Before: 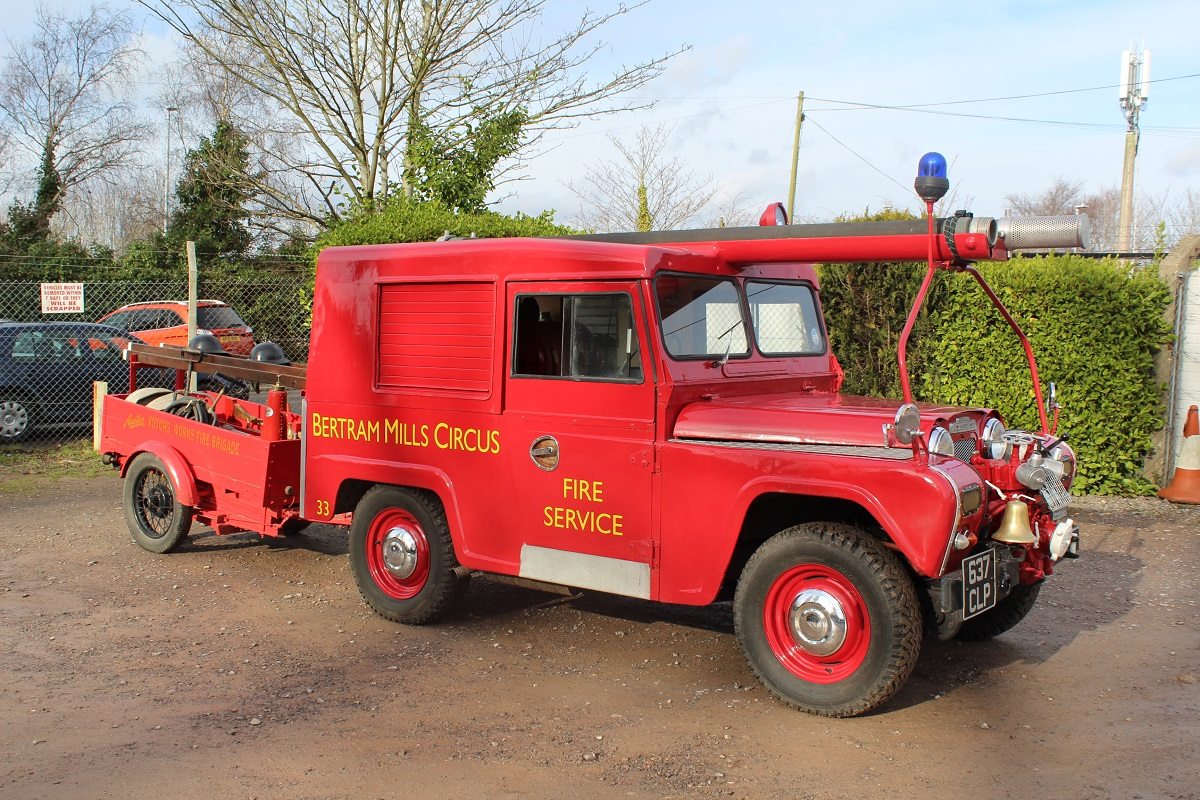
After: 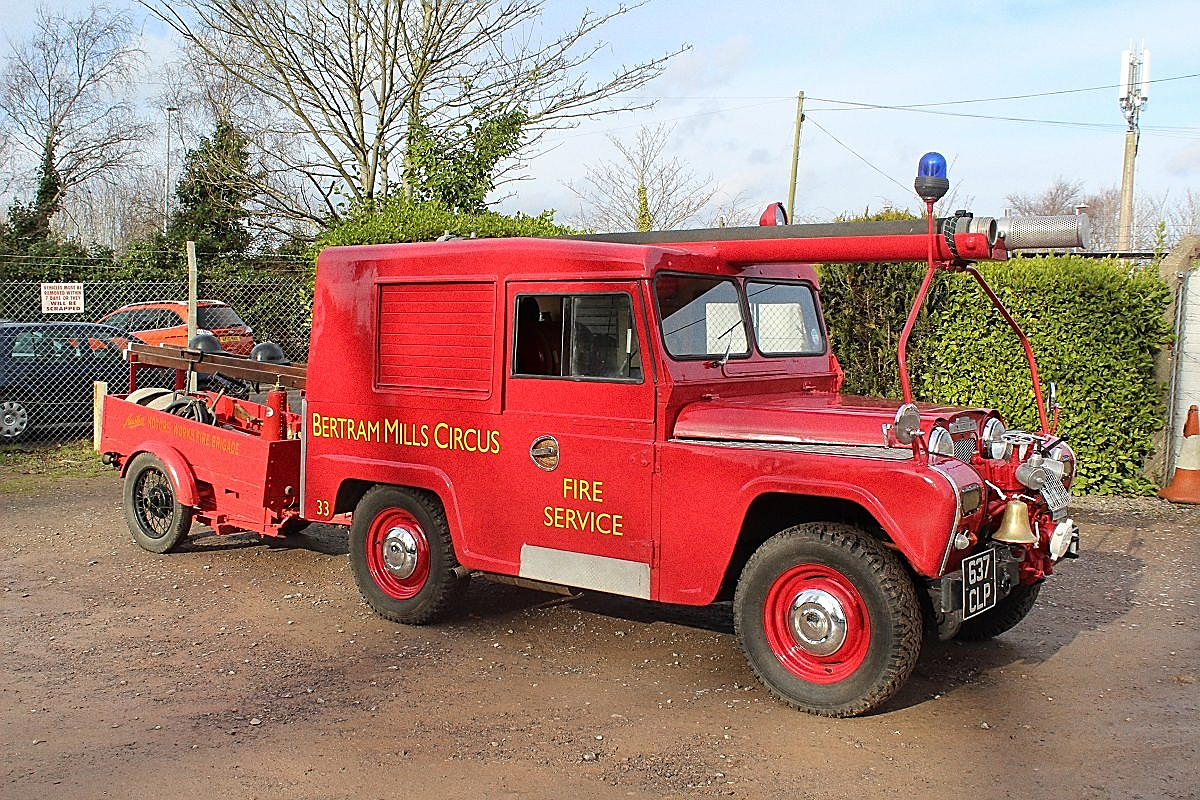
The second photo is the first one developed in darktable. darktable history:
grain: on, module defaults
sharpen: radius 1.4, amount 1.25, threshold 0.7
